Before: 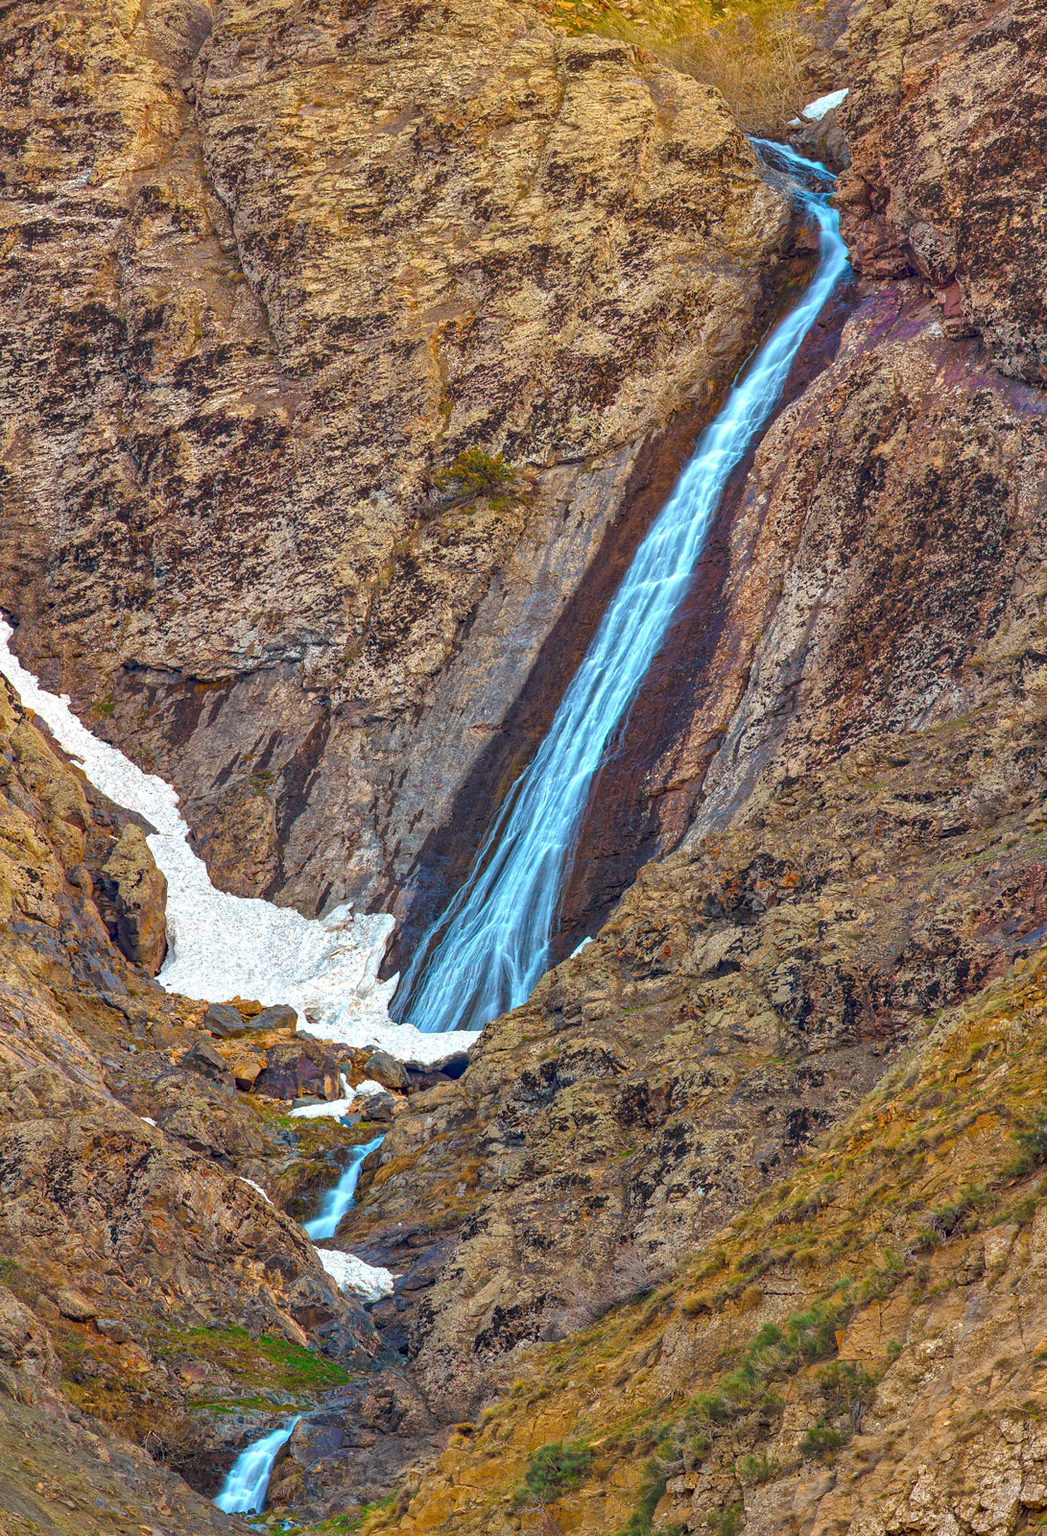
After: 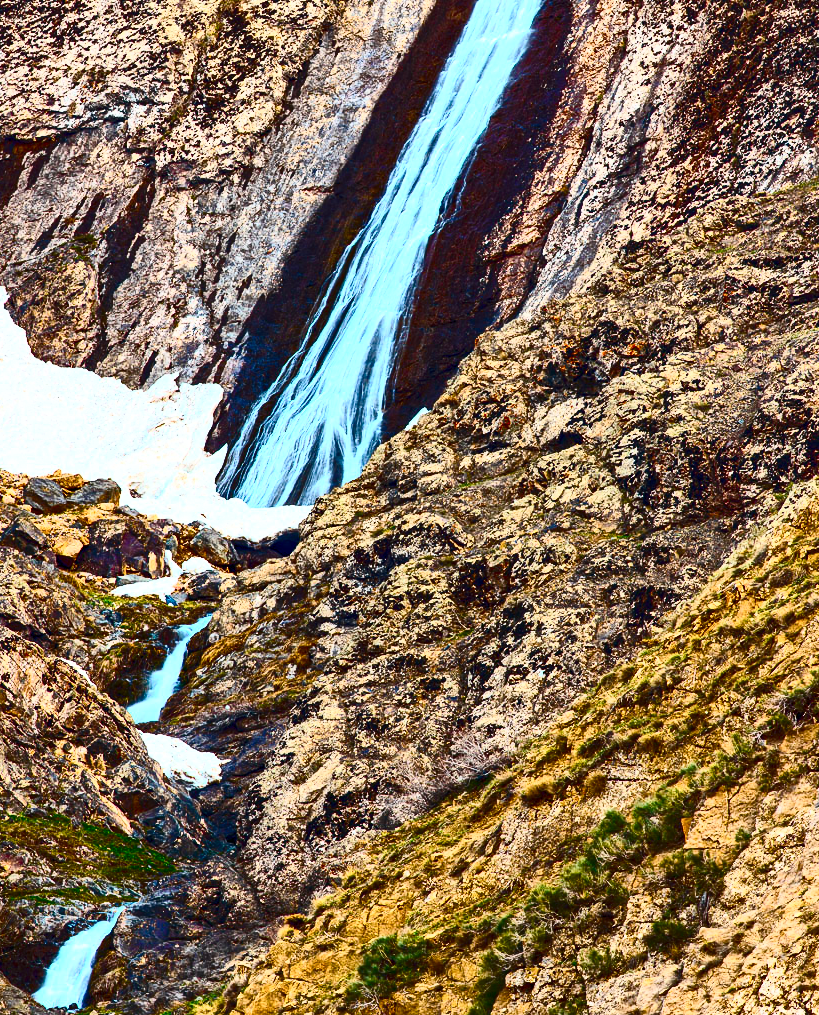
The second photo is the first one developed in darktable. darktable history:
crop and rotate: left 17.342%, top 35.522%, right 7.583%, bottom 0.995%
color balance rgb: perceptual saturation grading › global saturation 20%, perceptual saturation grading › highlights -24.812%, perceptual saturation grading › shadows 49.229%
contrast brightness saturation: contrast 0.923, brightness 0.205
